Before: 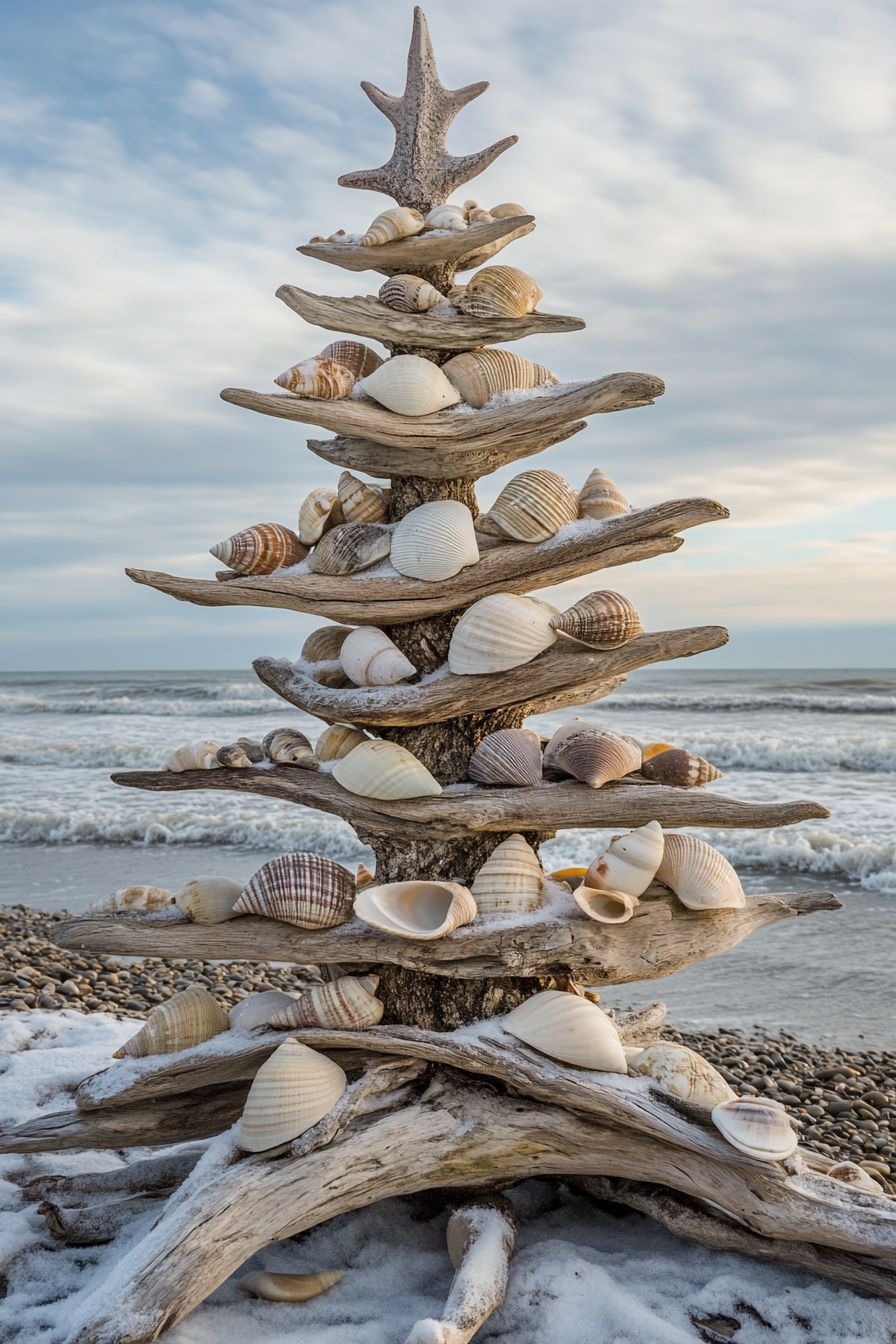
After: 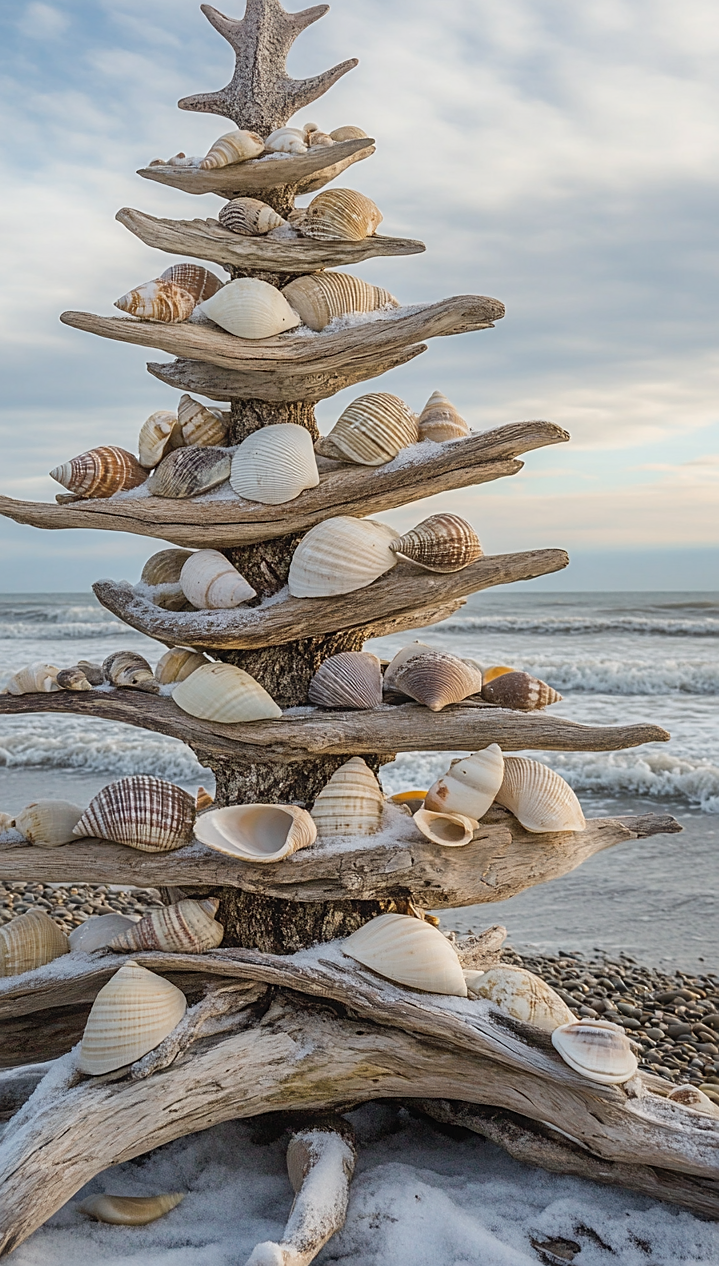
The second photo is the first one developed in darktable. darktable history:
crop and rotate: left 17.959%, top 5.771%, right 1.742%
contrast equalizer: y [[0.5, 0.488, 0.462, 0.461, 0.491, 0.5], [0.5 ×6], [0.5 ×6], [0 ×6], [0 ×6]]
sharpen: on, module defaults
